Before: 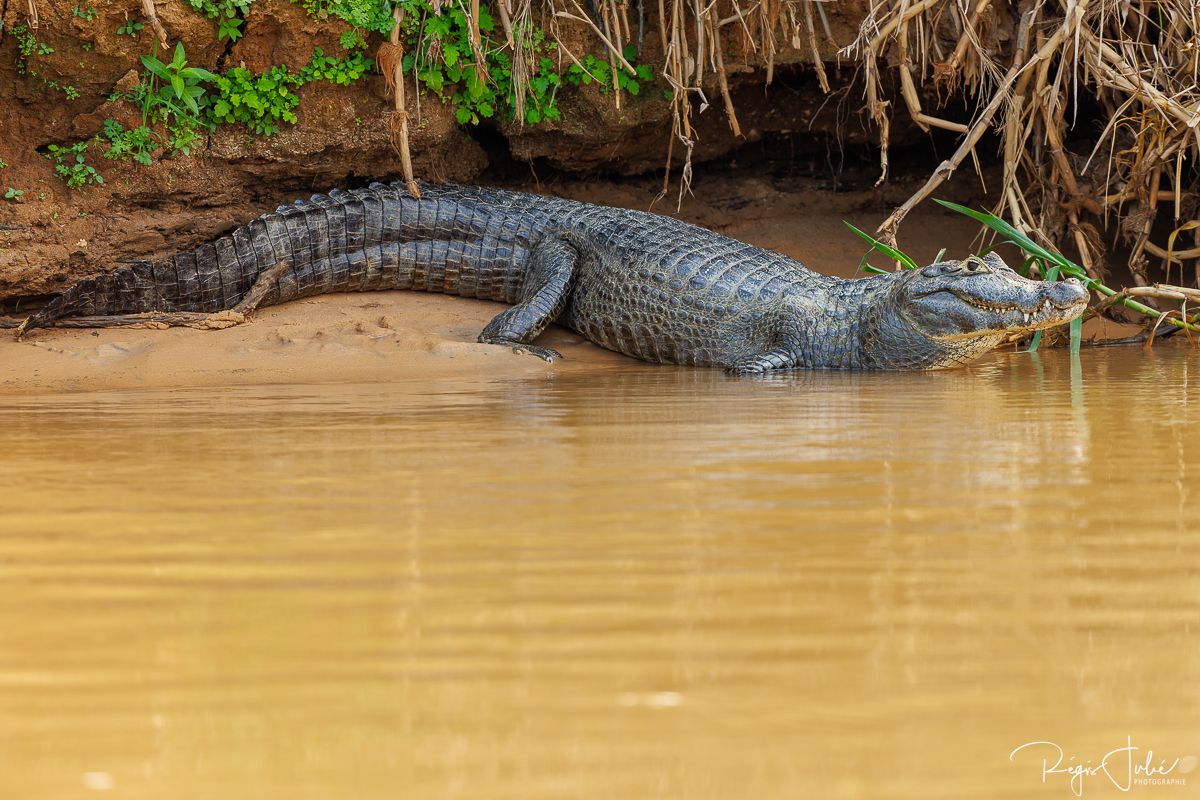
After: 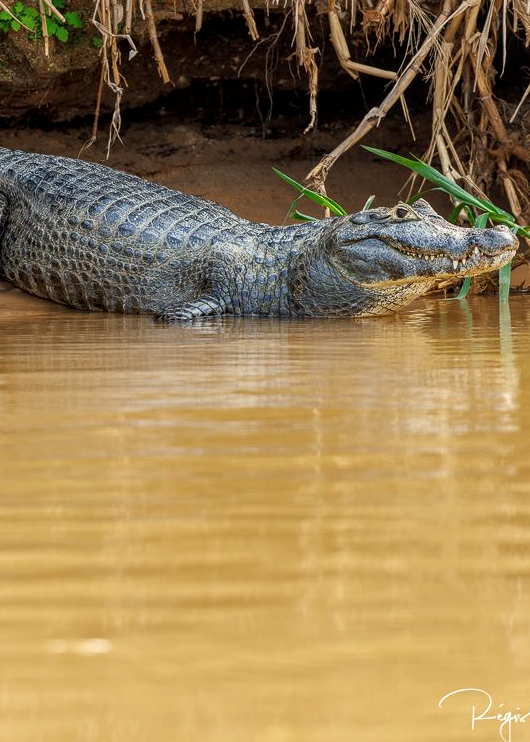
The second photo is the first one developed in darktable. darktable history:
crop: left 47.628%, top 6.643%, right 7.874%
local contrast: on, module defaults
